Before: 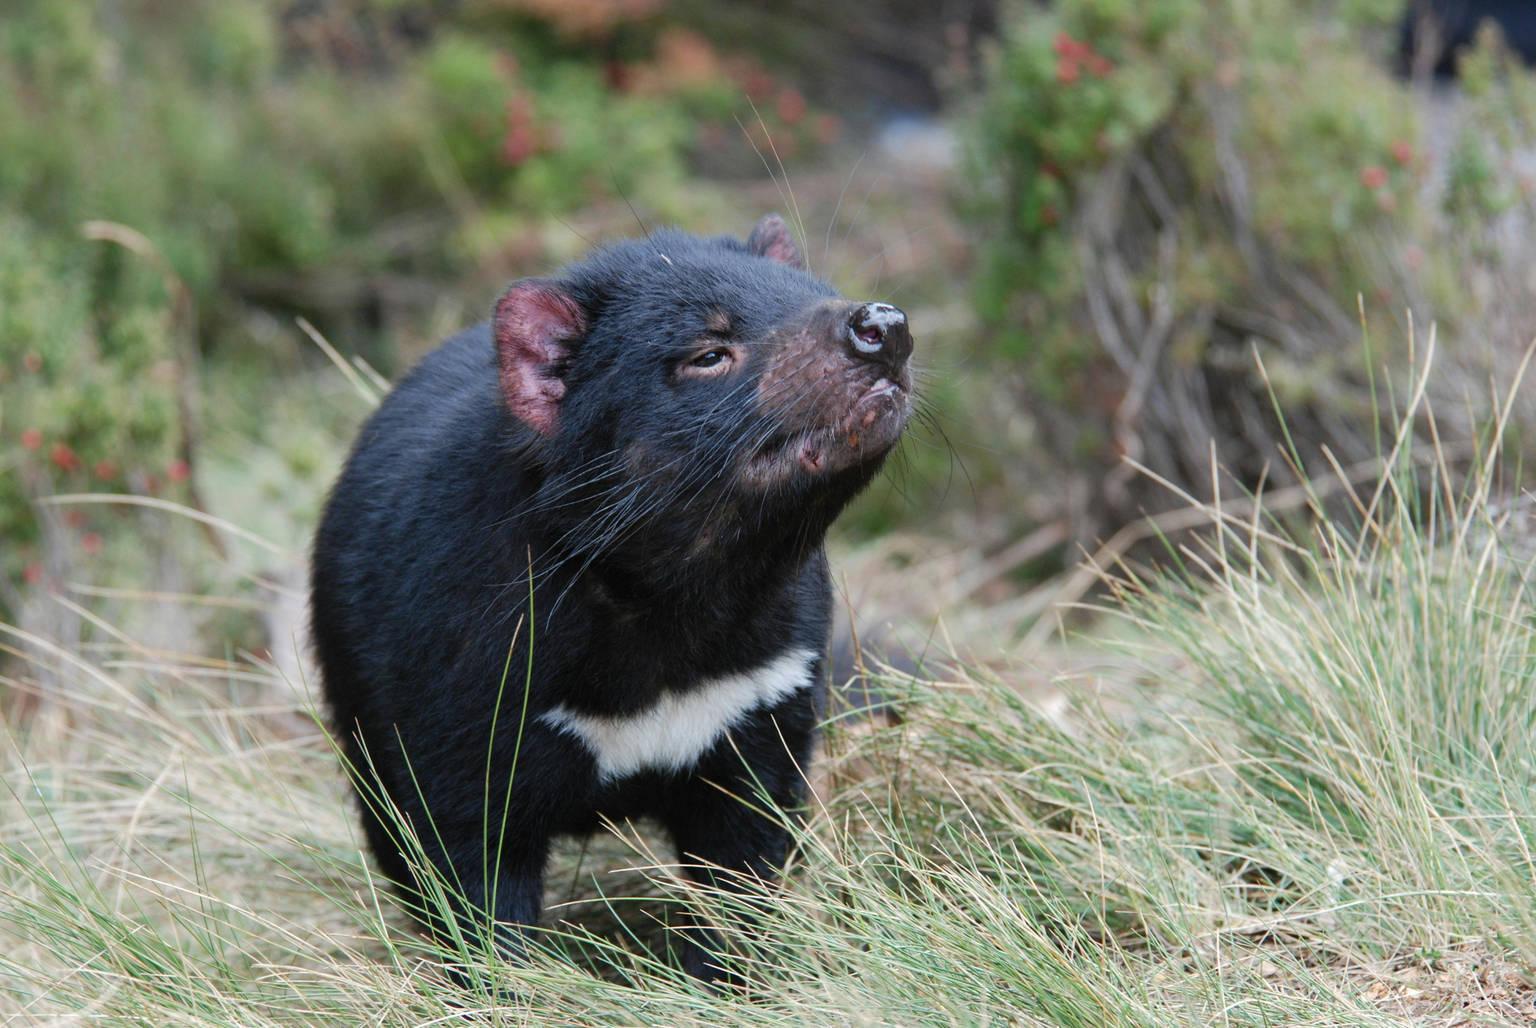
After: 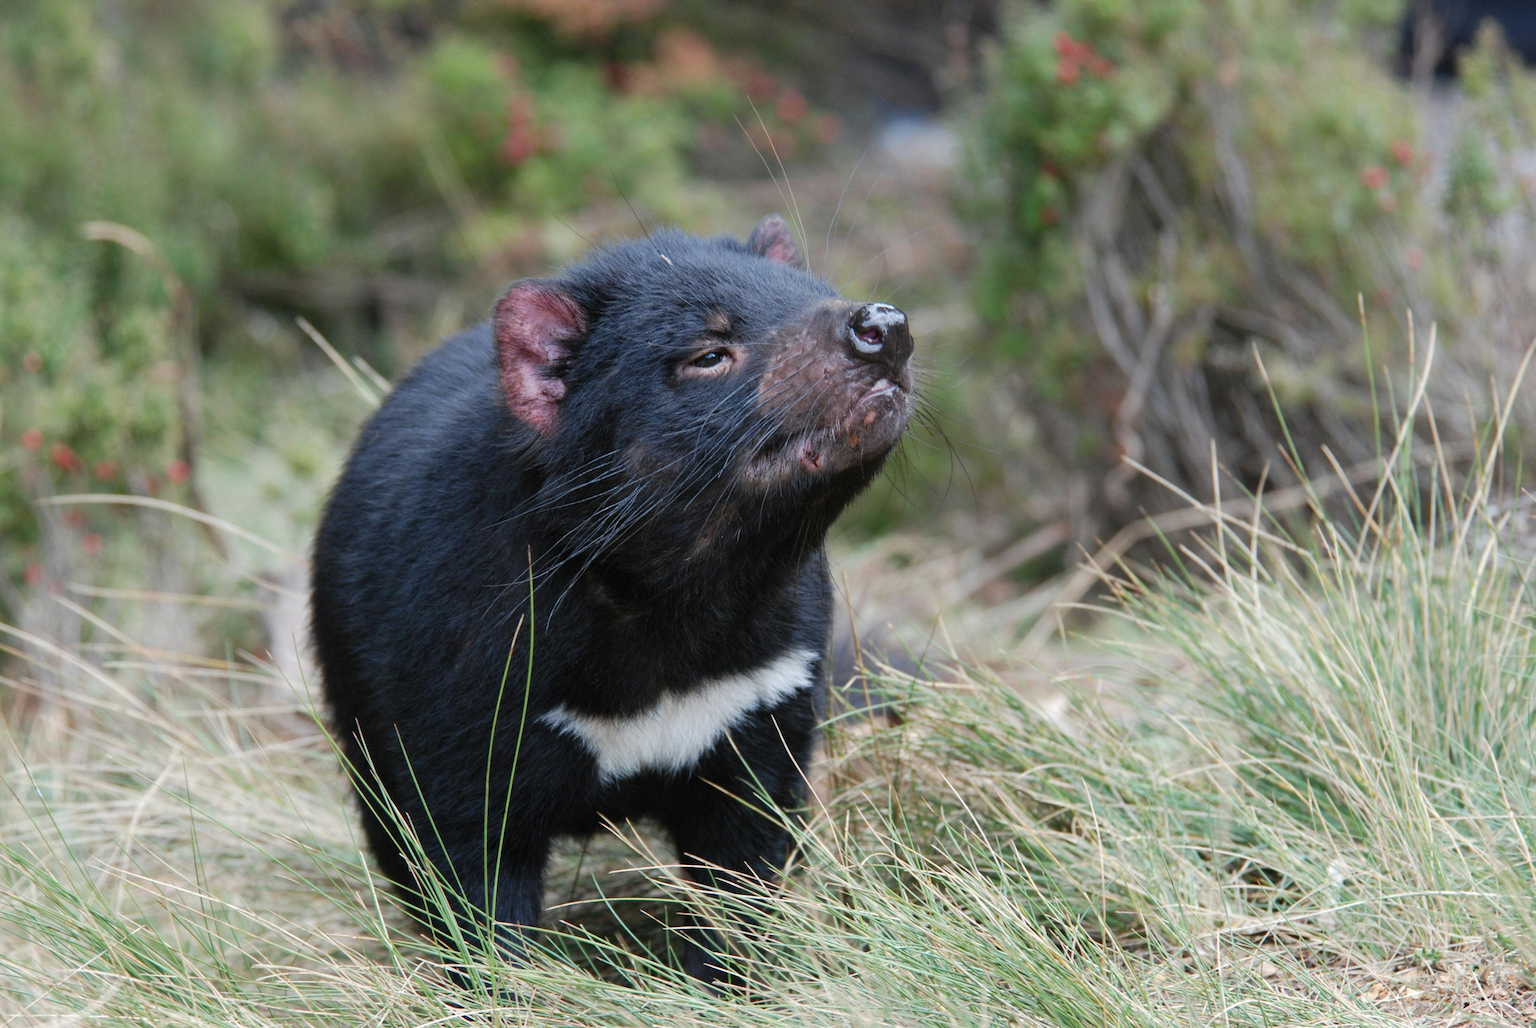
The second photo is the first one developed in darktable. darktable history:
contrast brightness saturation: saturation -0.039
